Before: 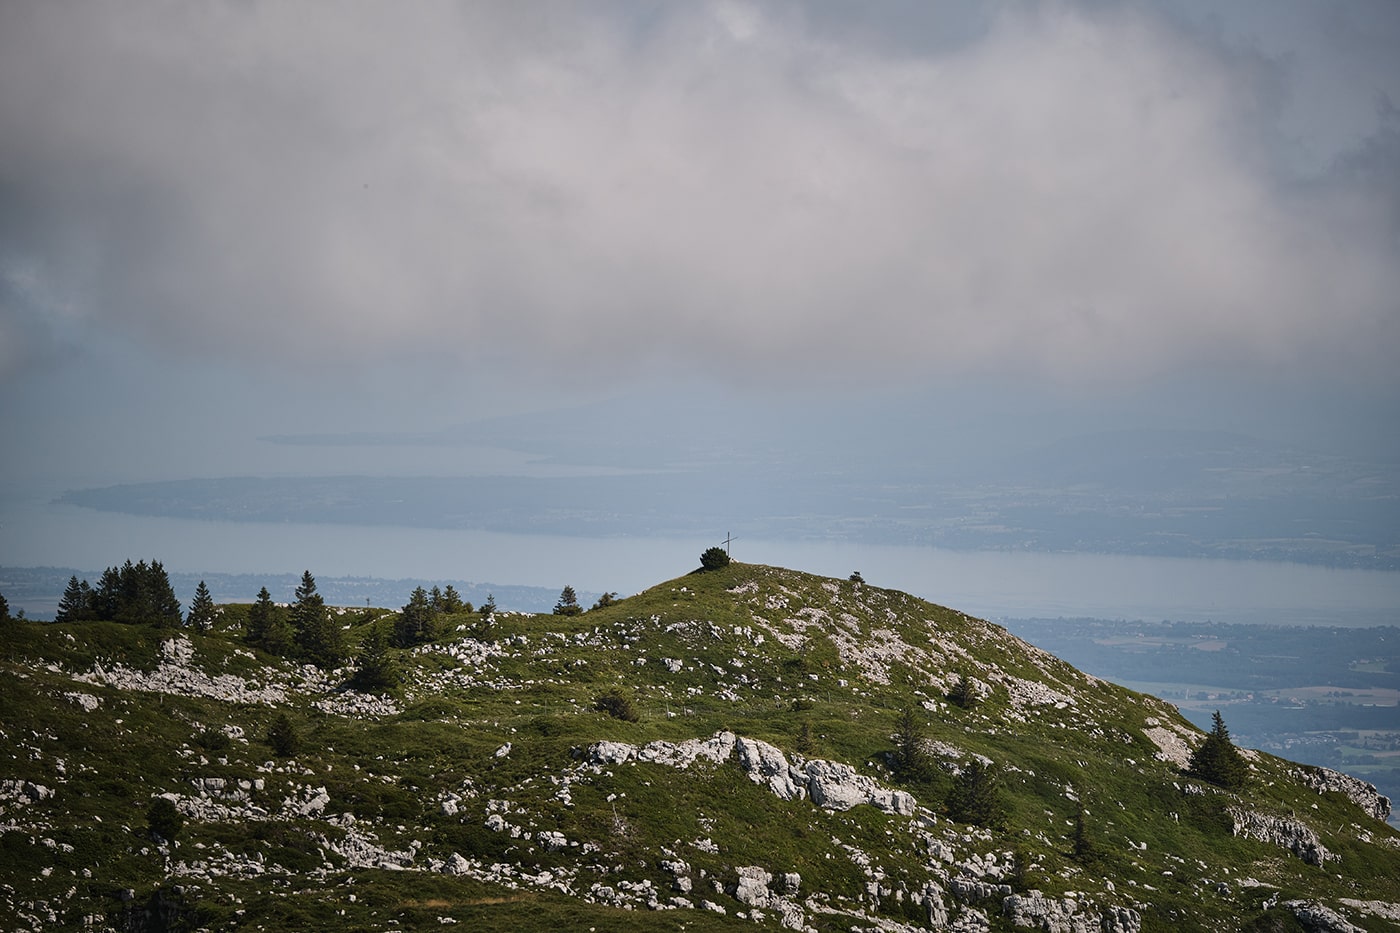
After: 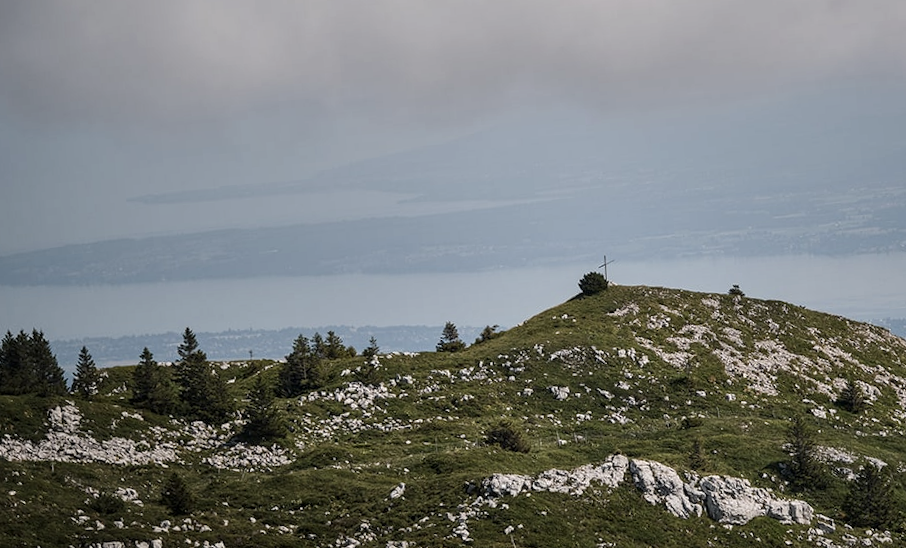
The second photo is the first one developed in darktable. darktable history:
local contrast: on, module defaults
exposure: compensate highlight preservation false
crop: left 6.488%, top 27.668%, right 24.183%, bottom 8.656%
rotate and perspective: rotation -4.57°, crop left 0.054, crop right 0.944, crop top 0.087, crop bottom 0.914
contrast brightness saturation: saturation -0.17
